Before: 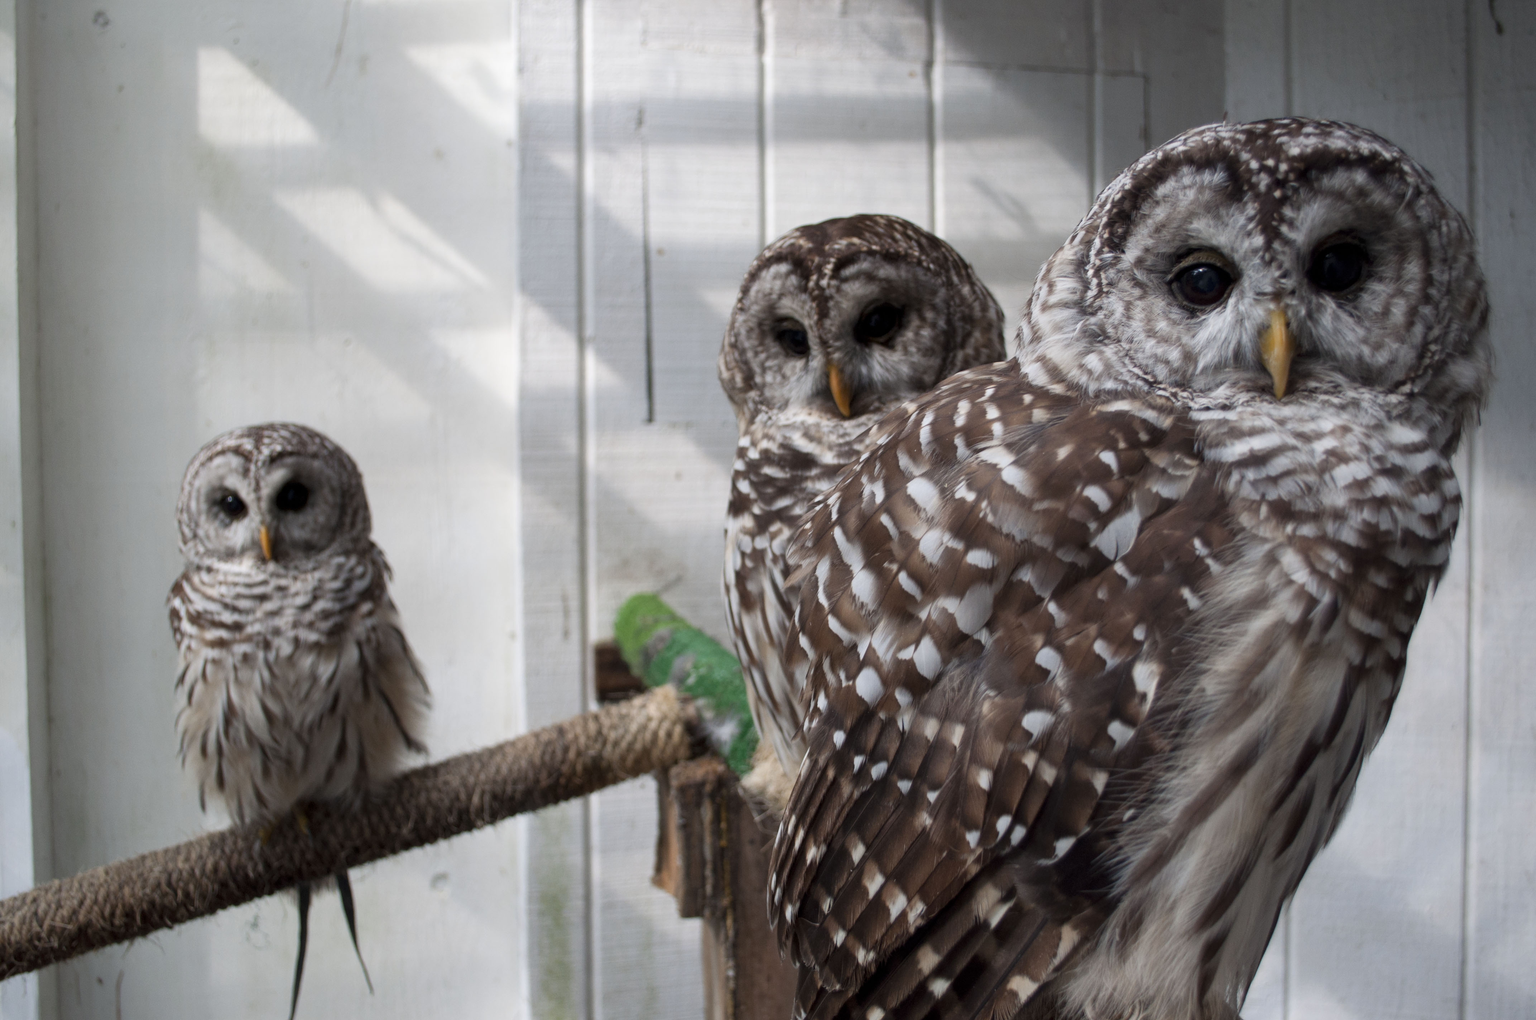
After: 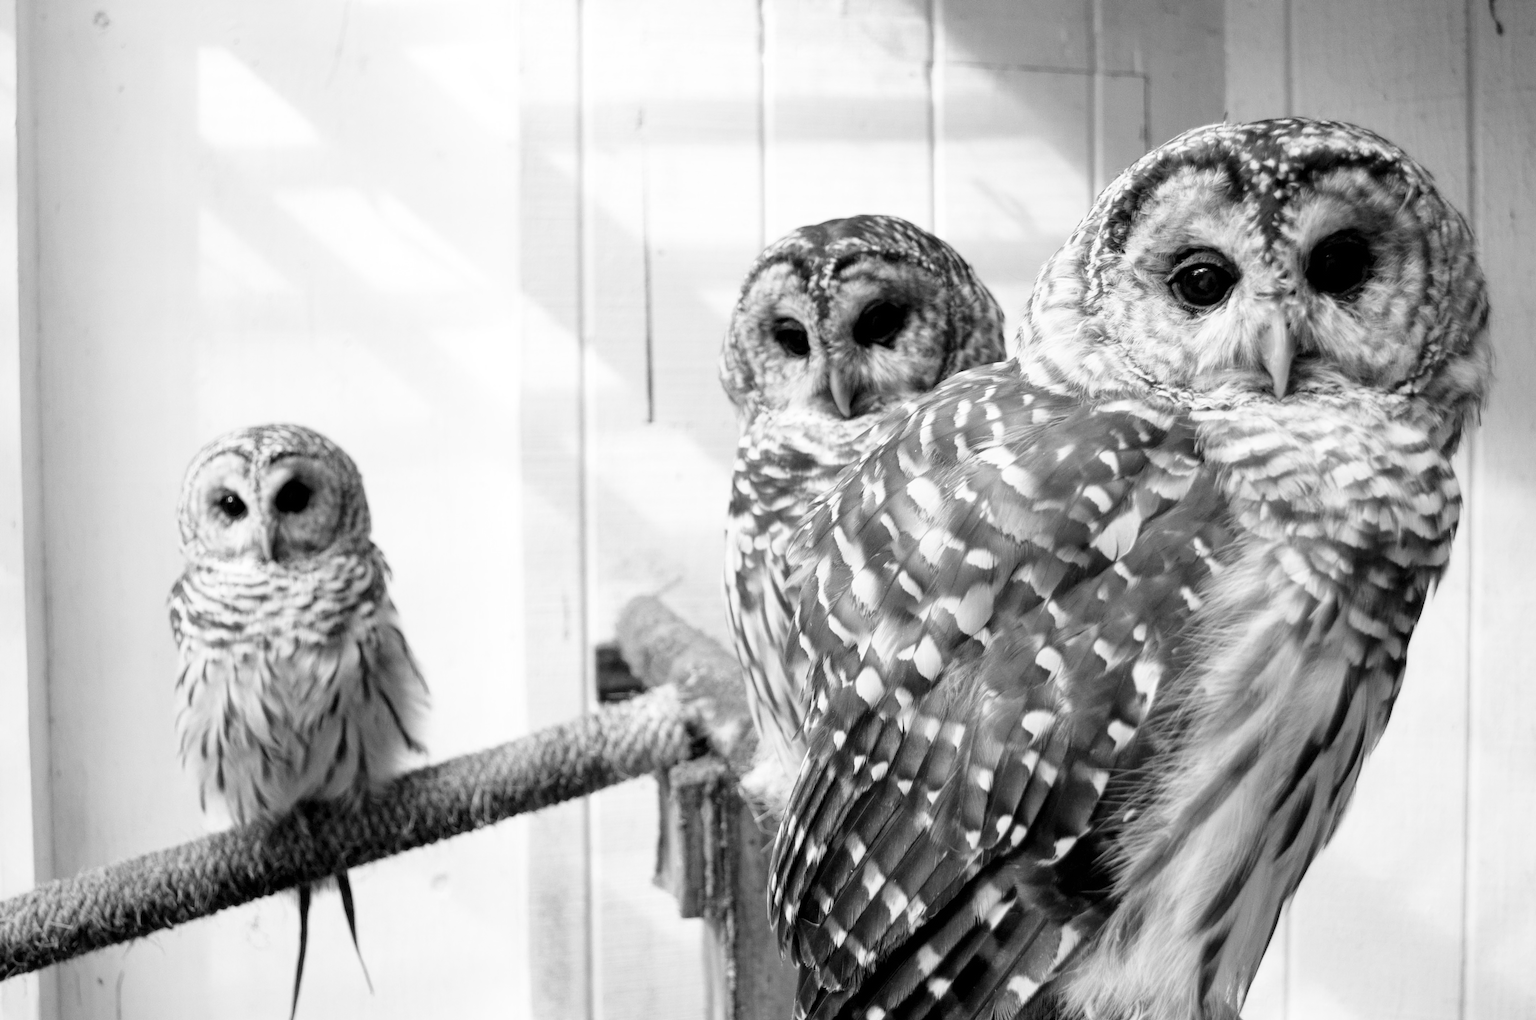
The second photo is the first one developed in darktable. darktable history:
filmic rgb: black relative exposure -7.99 EV, white relative exposure 4.03 EV, hardness 4.12, color science v6 (2022)
exposure: black level correction 0.001, exposure 1.734 EV, compensate exposure bias true, compensate highlight preservation false
color zones: curves: ch1 [(0, -0.014) (0.143, -0.013) (0.286, -0.013) (0.429, -0.016) (0.571, -0.019) (0.714, -0.015) (0.857, 0.002) (1, -0.014)]
